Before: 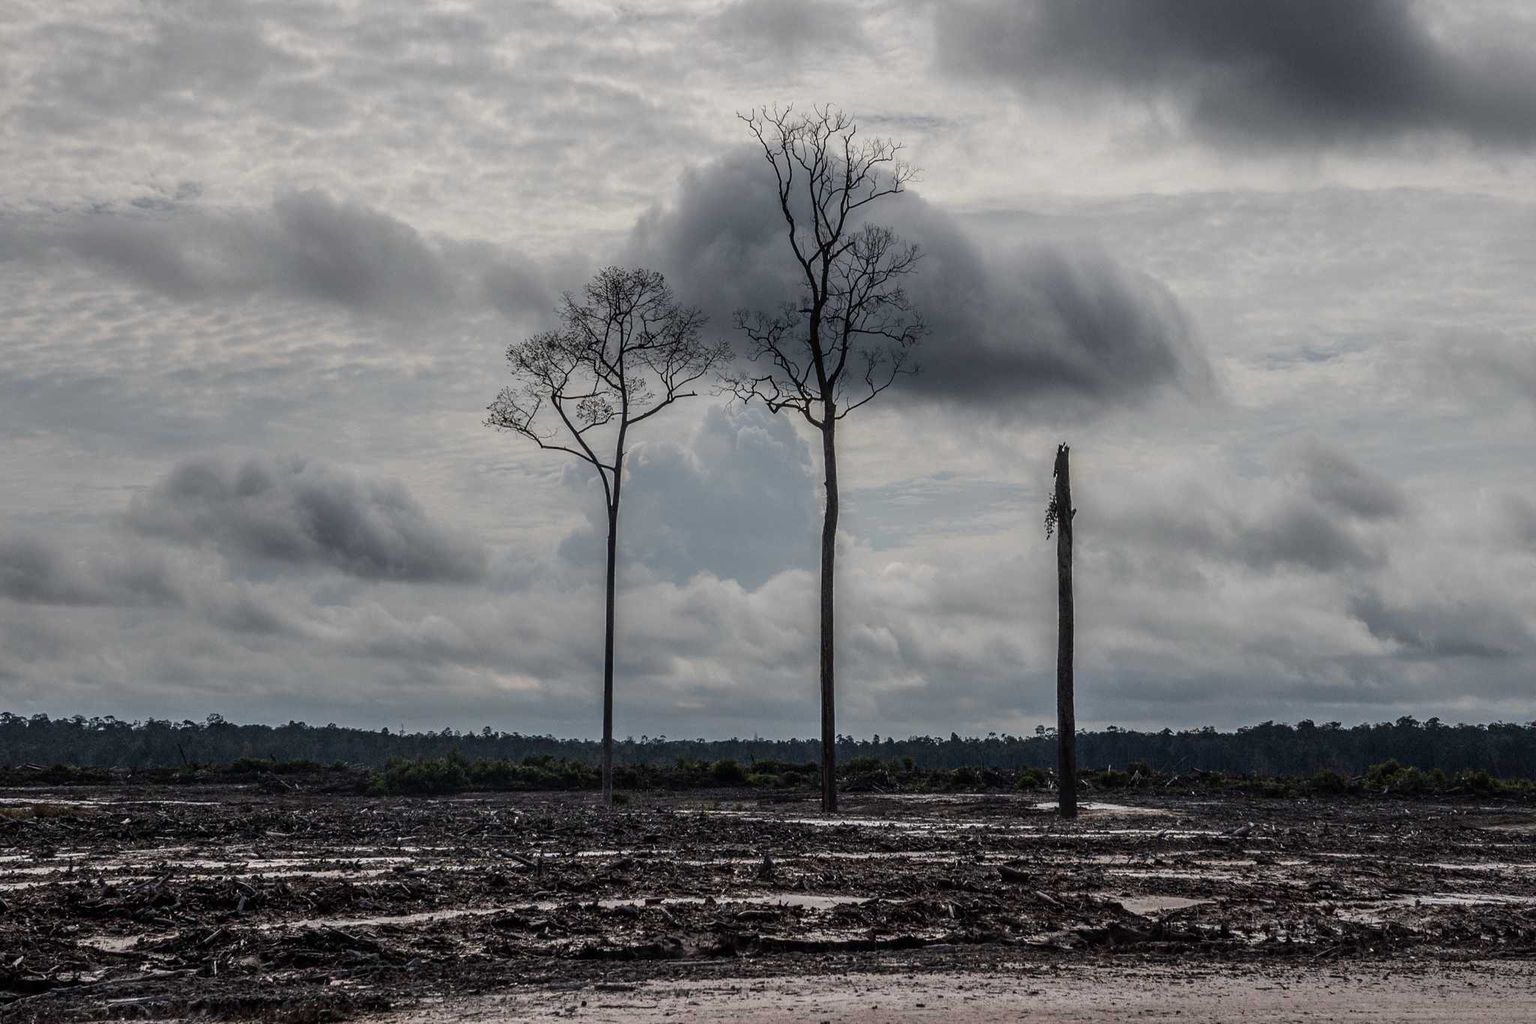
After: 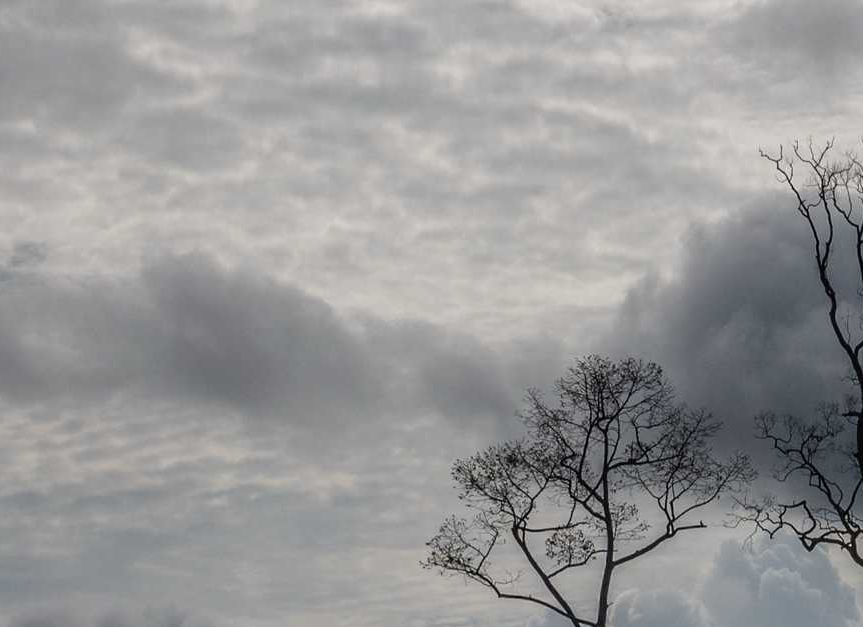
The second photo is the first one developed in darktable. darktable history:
crop and rotate: left 10.903%, top 0.063%, right 46.932%, bottom 53.977%
